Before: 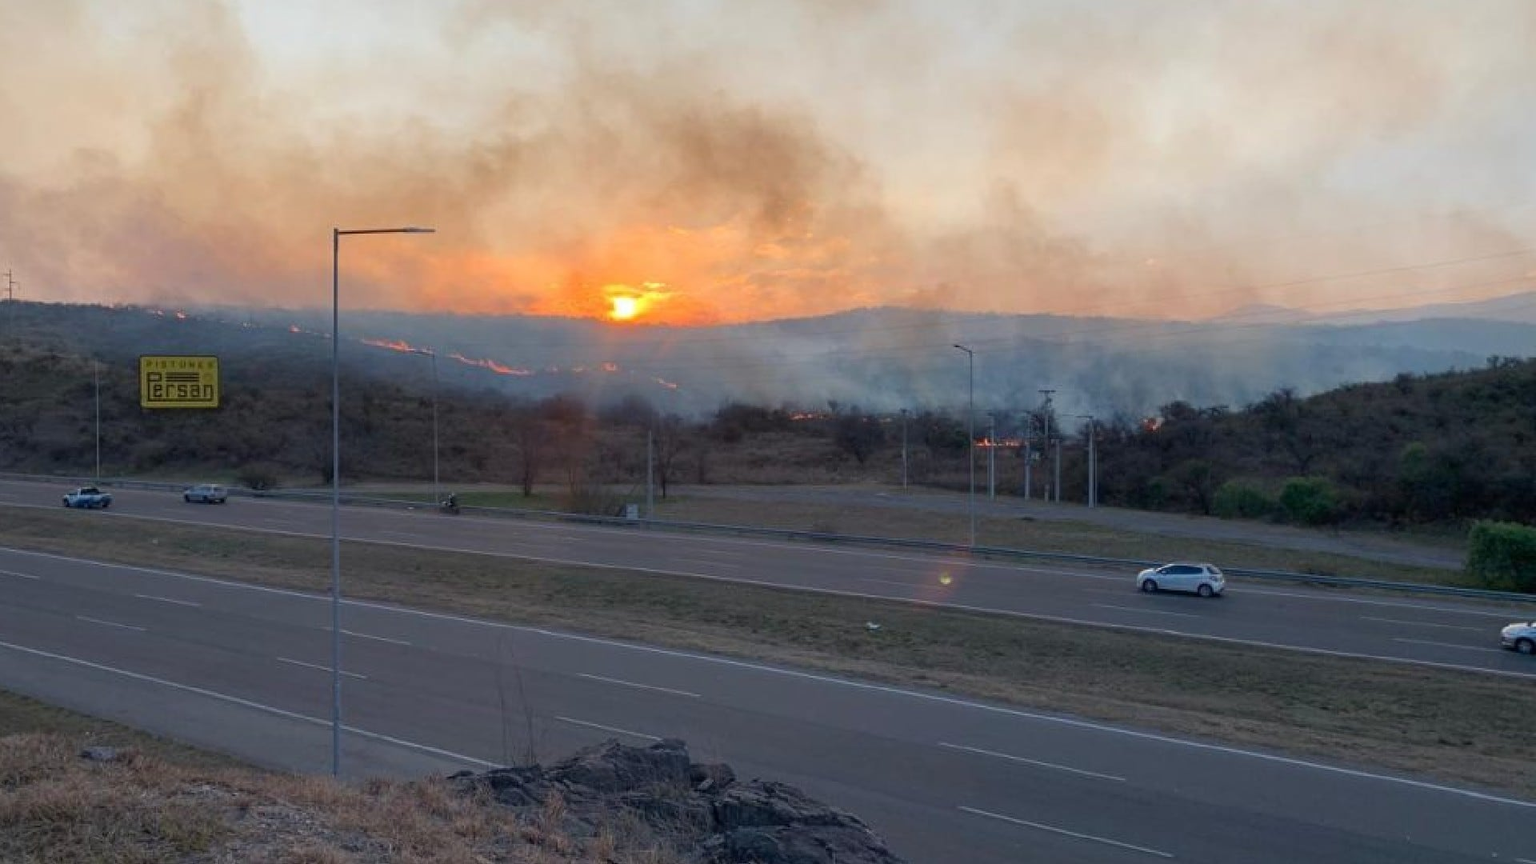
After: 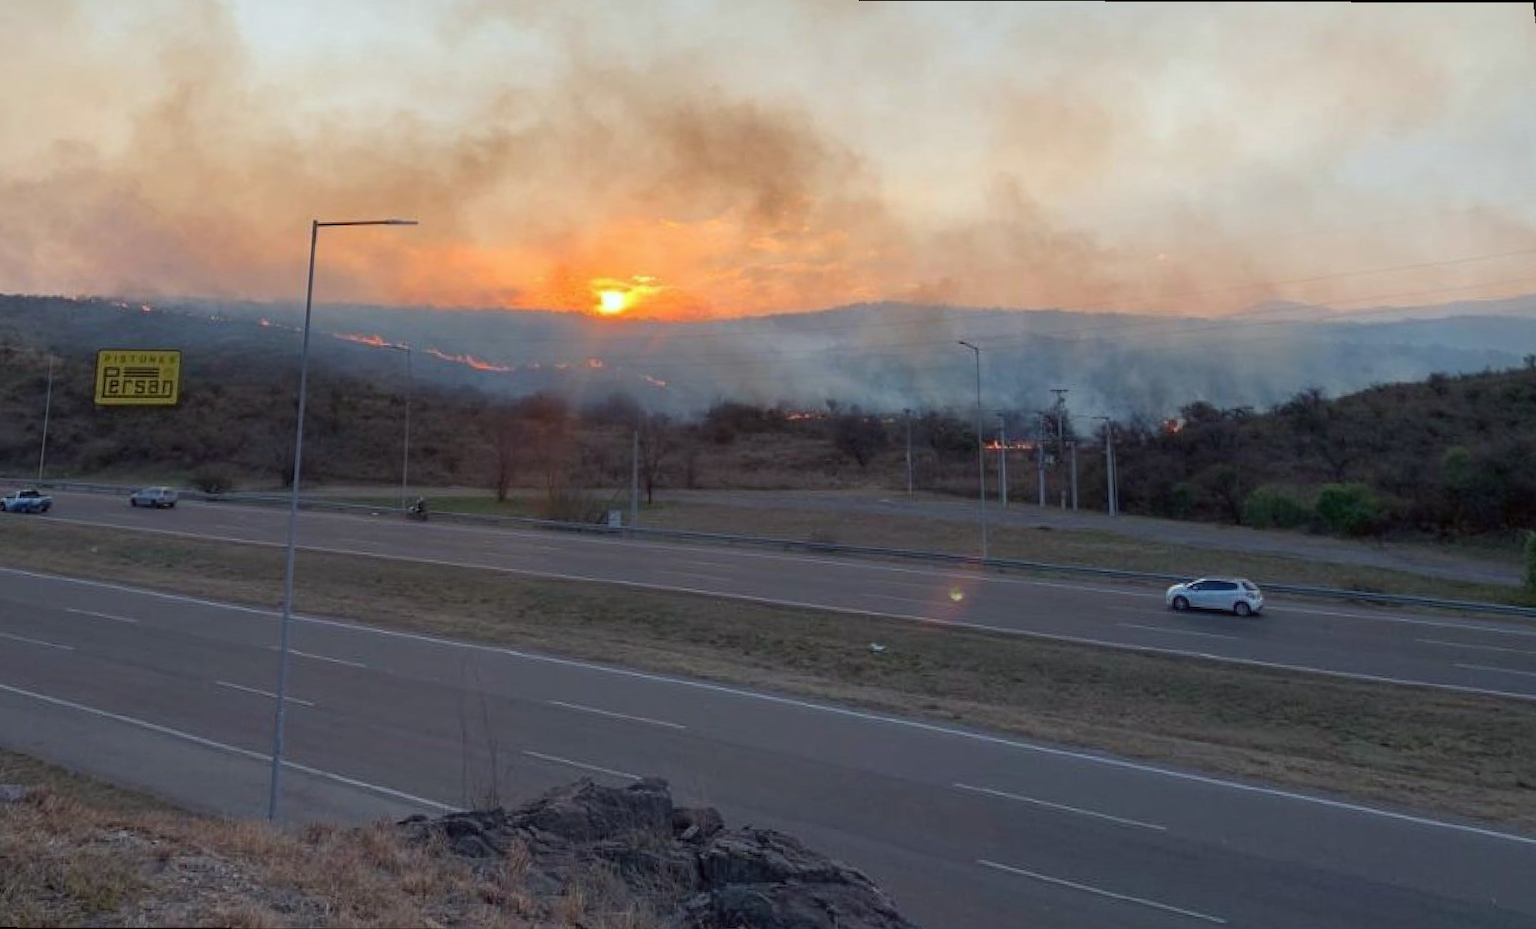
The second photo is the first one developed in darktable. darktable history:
color correction: highlights a* -2.73, highlights b* -2.09, shadows a* 2.41, shadows b* 2.73
rotate and perspective: rotation 0.215°, lens shift (vertical) -0.139, crop left 0.069, crop right 0.939, crop top 0.002, crop bottom 0.996
